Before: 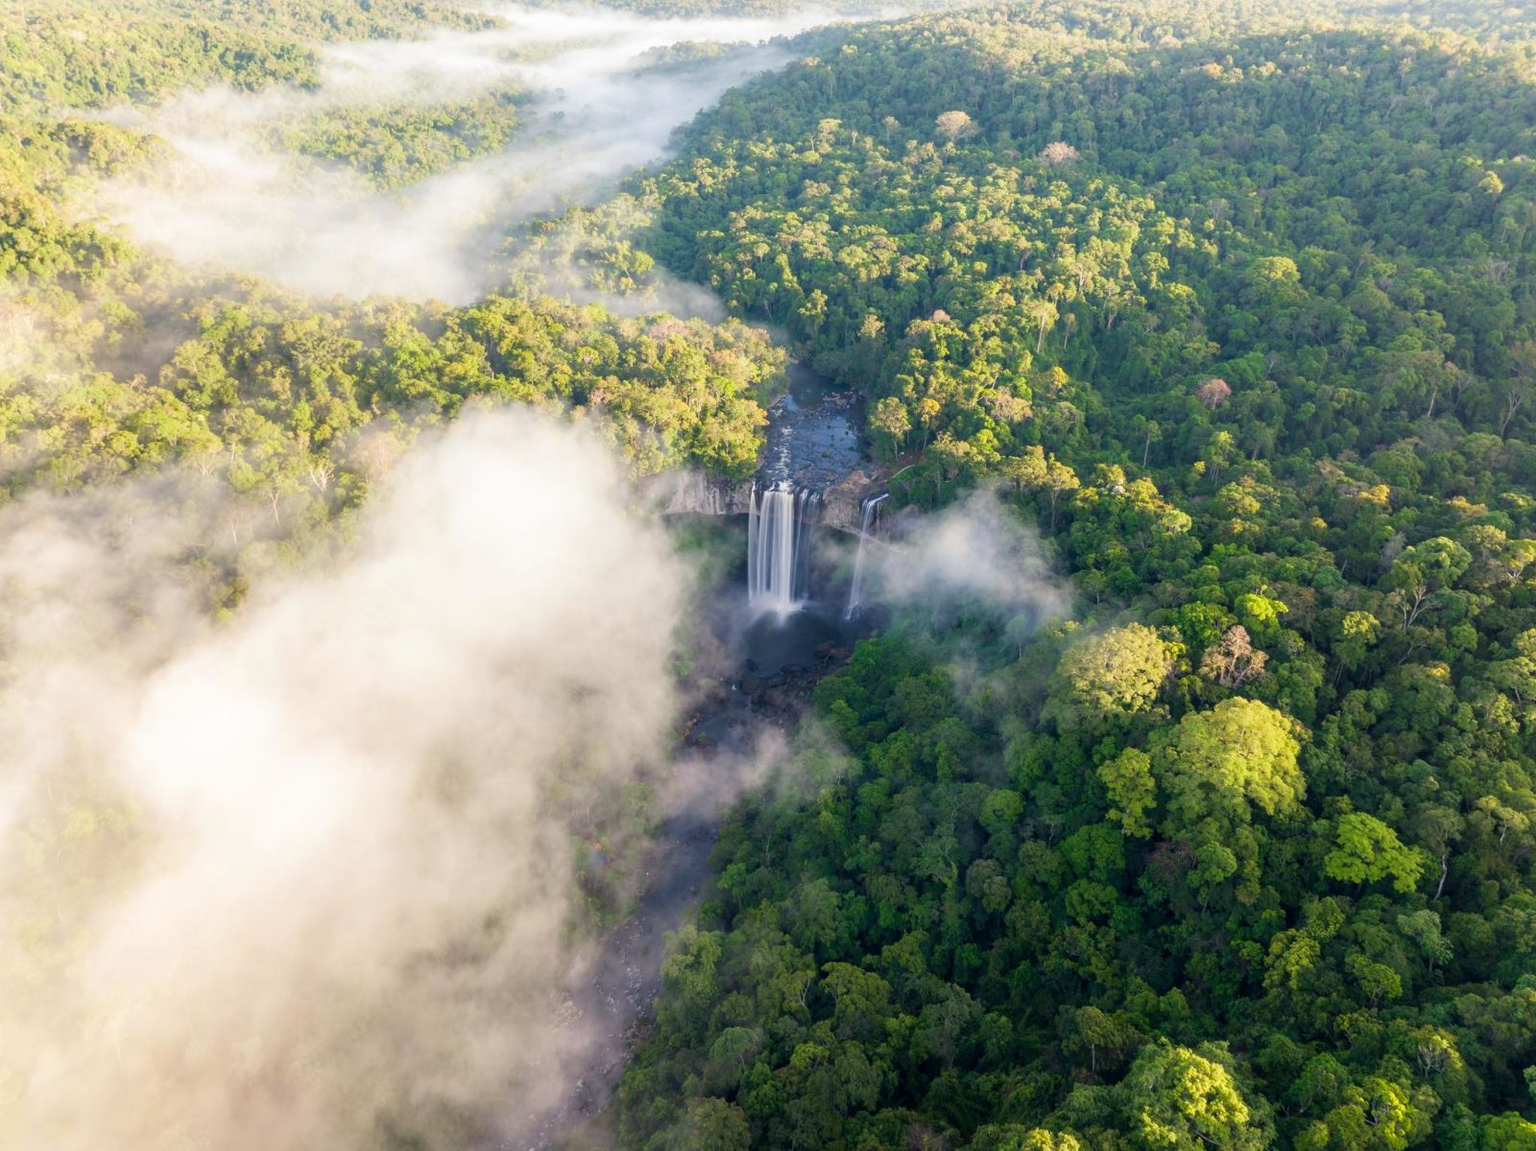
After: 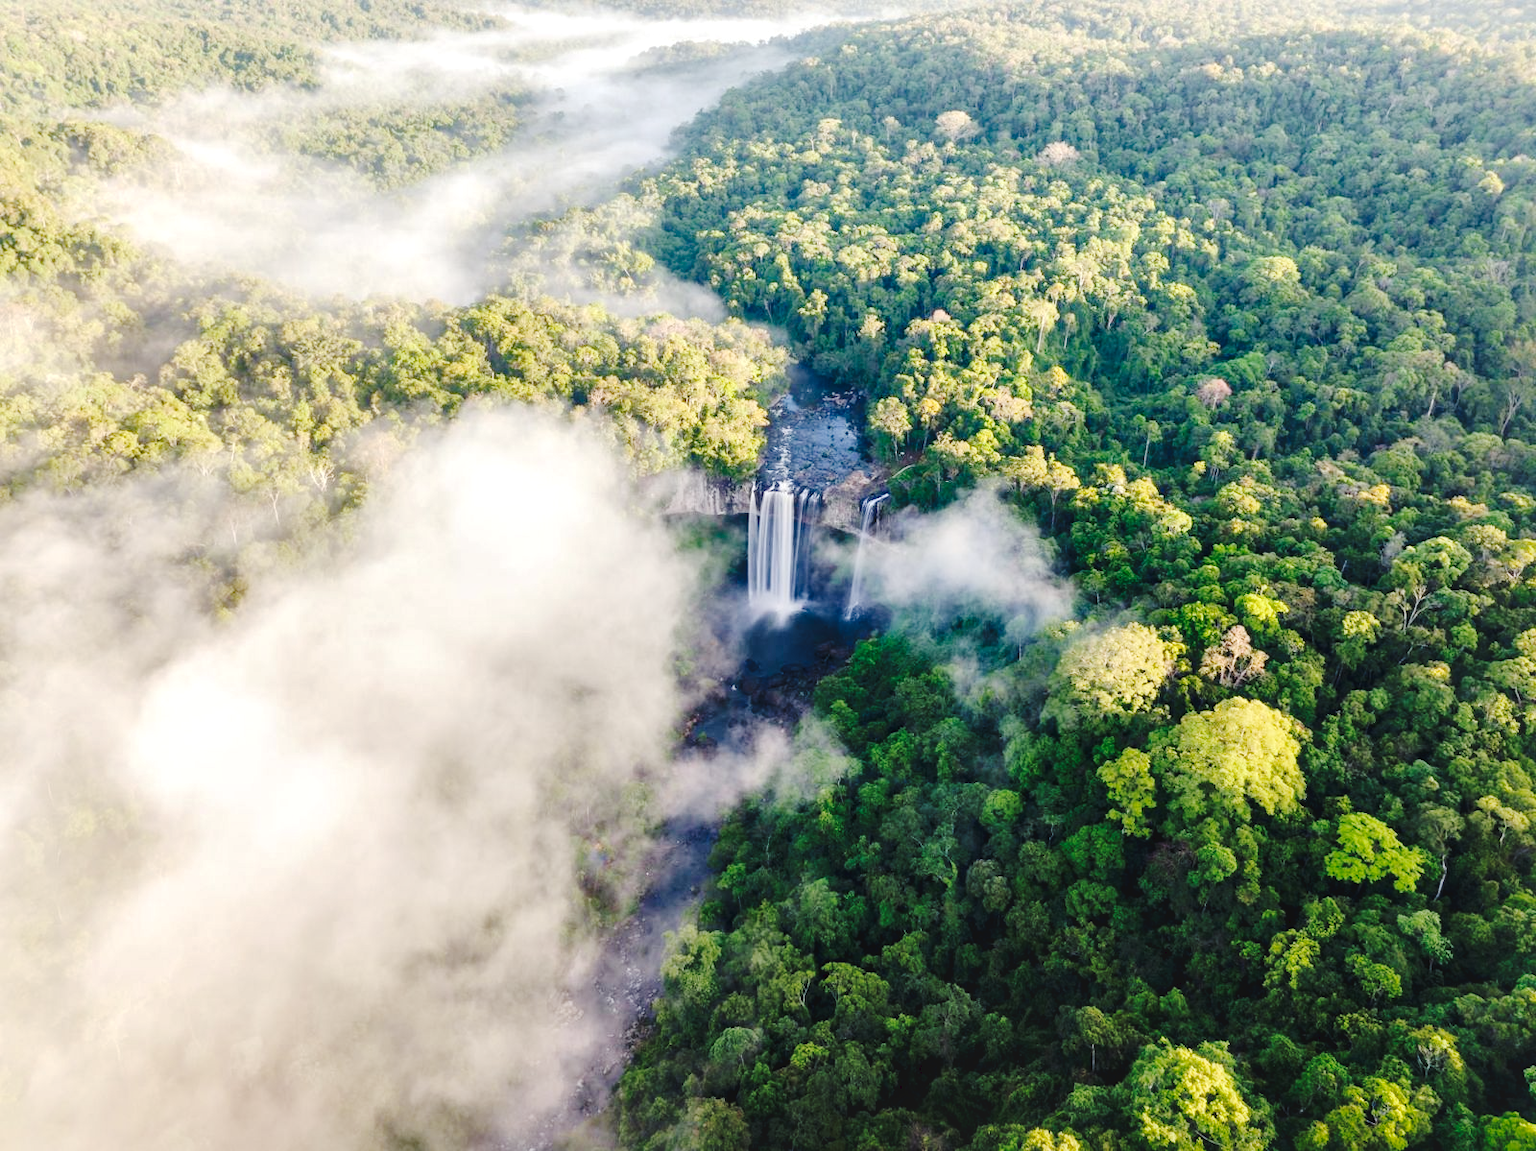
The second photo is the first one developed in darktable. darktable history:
local contrast: mode bilateral grid, contrast 25, coarseness 60, detail 151%, midtone range 0.2
tone curve: curves: ch0 [(0, 0) (0.003, 0.096) (0.011, 0.097) (0.025, 0.096) (0.044, 0.099) (0.069, 0.109) (0.1, 0.129) (0.136, 0.149) (0.177, 0.176) (0.224, 0.22) (0.277, 0.288) (0.335, 0.385) (0.399, 0.49) (0.468, 0.581) (0.543, 0.661) (0.623, 0.729) (0.709, 0.79) (0.801, 0.849) (0.898, 0.912) (1, 1)], preserve colors none
